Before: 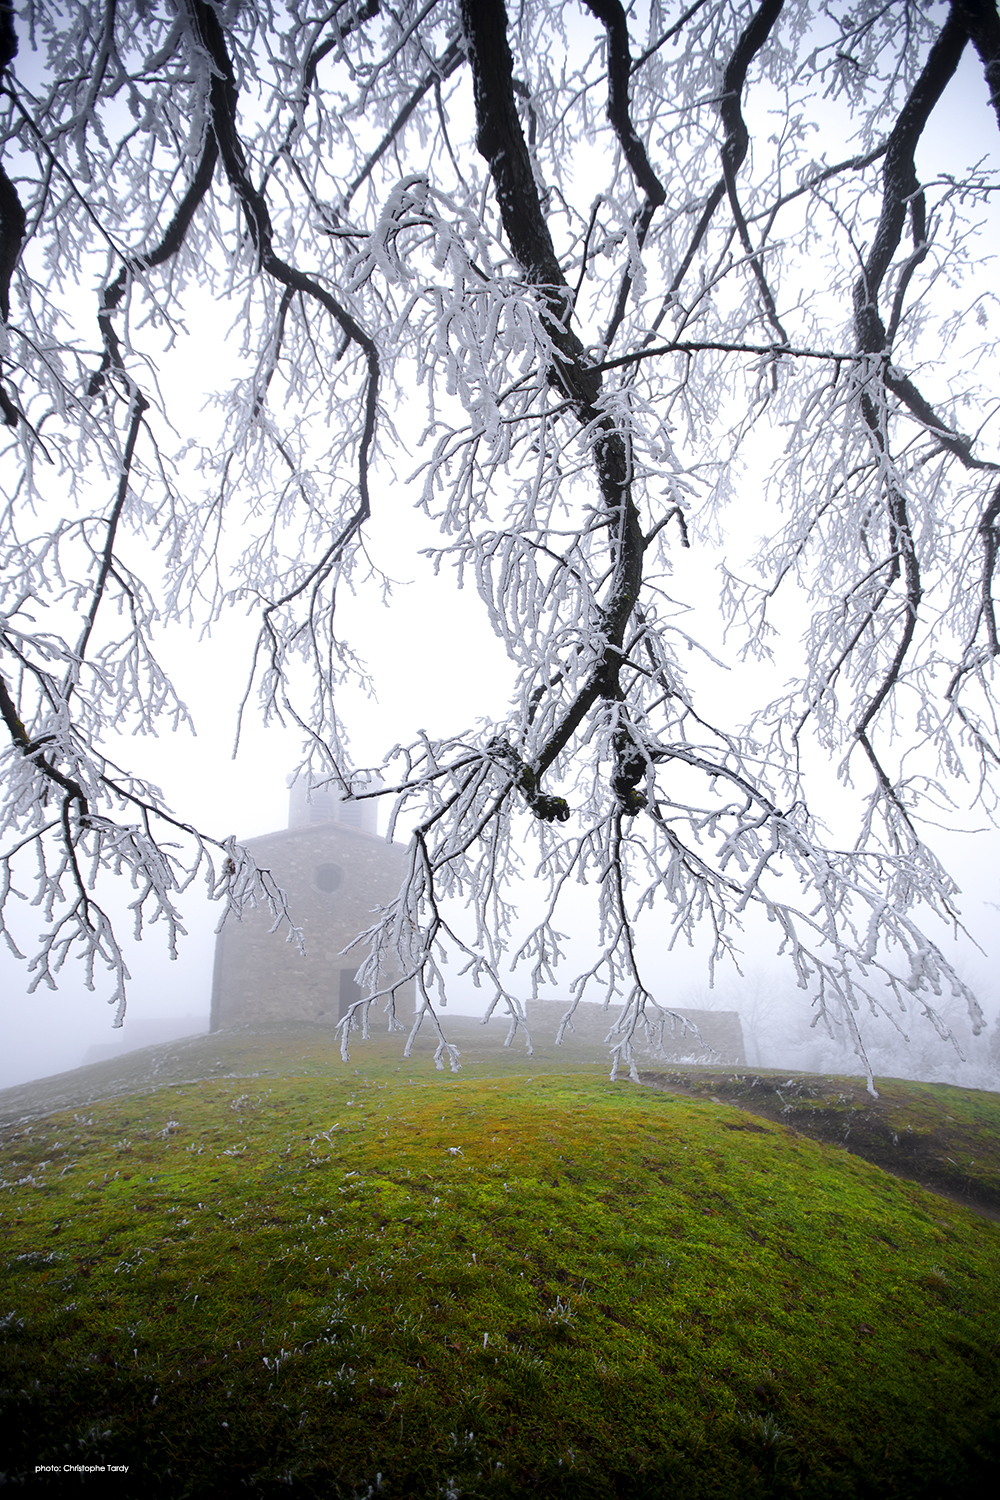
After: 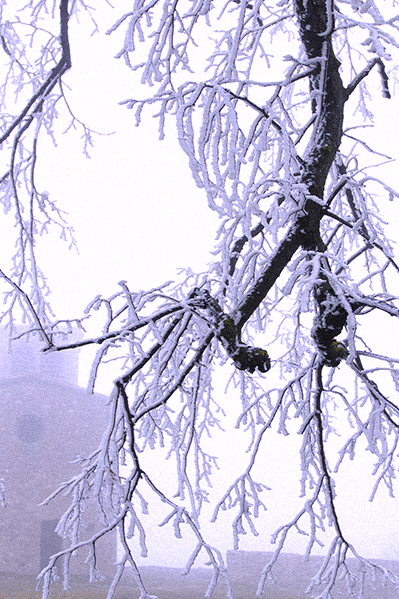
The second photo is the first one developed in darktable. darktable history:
crop: left 30%, top 30%, right 30%, bottom 30%
white balance: red 1.042, blue 1.17
grain: mid-tones bias 0%
